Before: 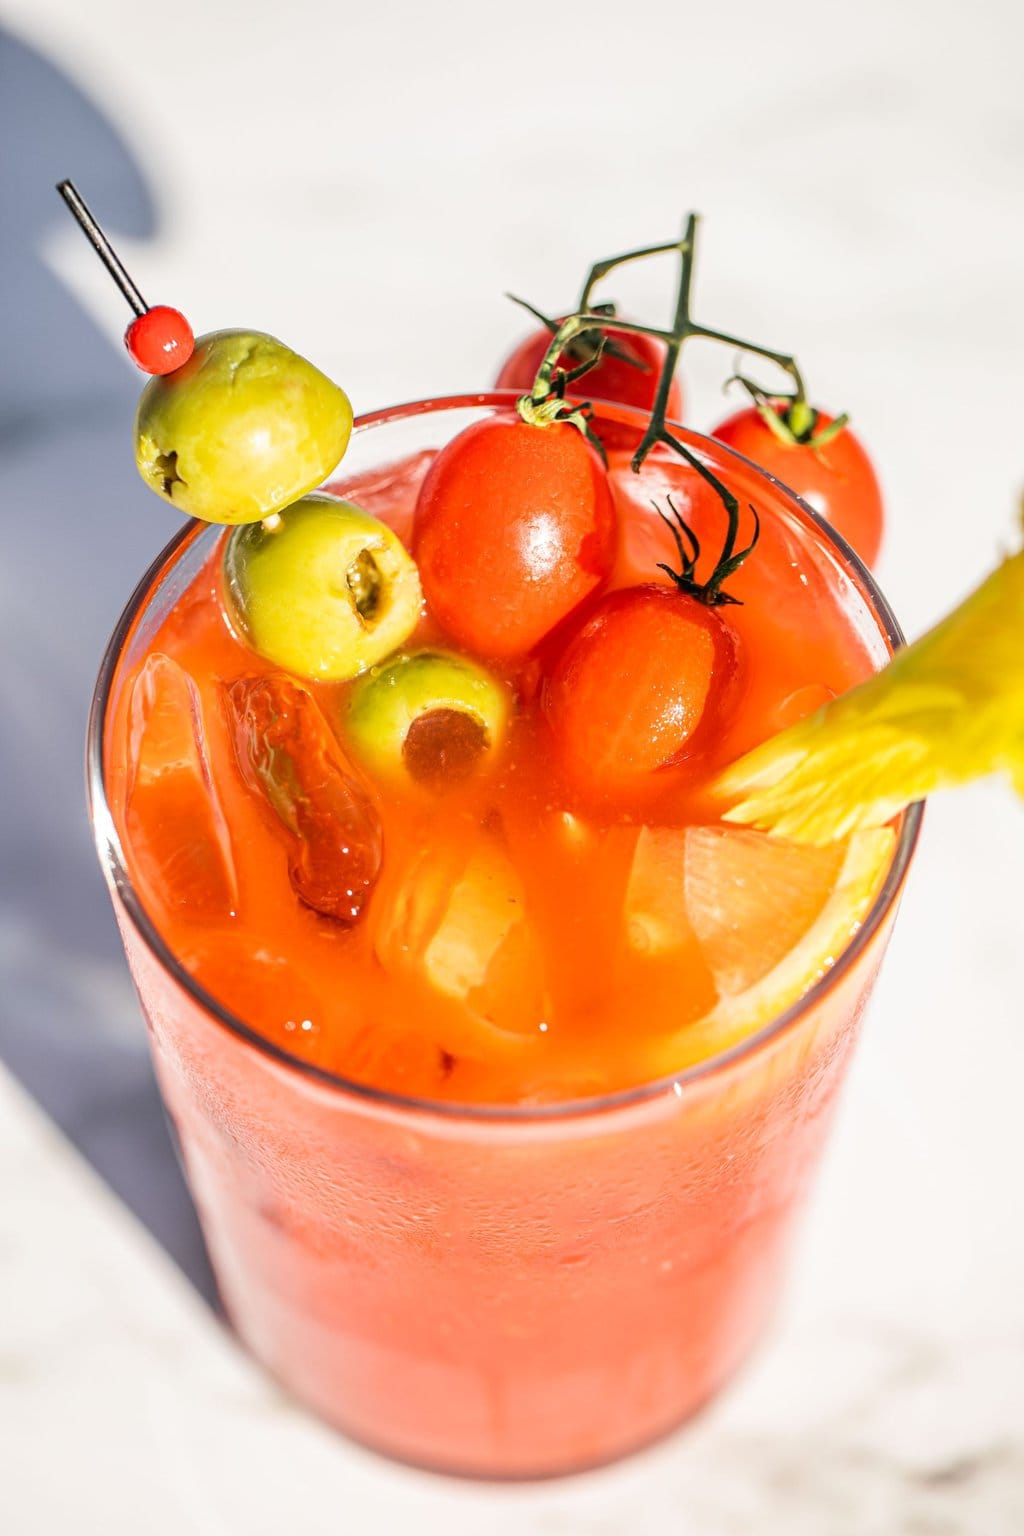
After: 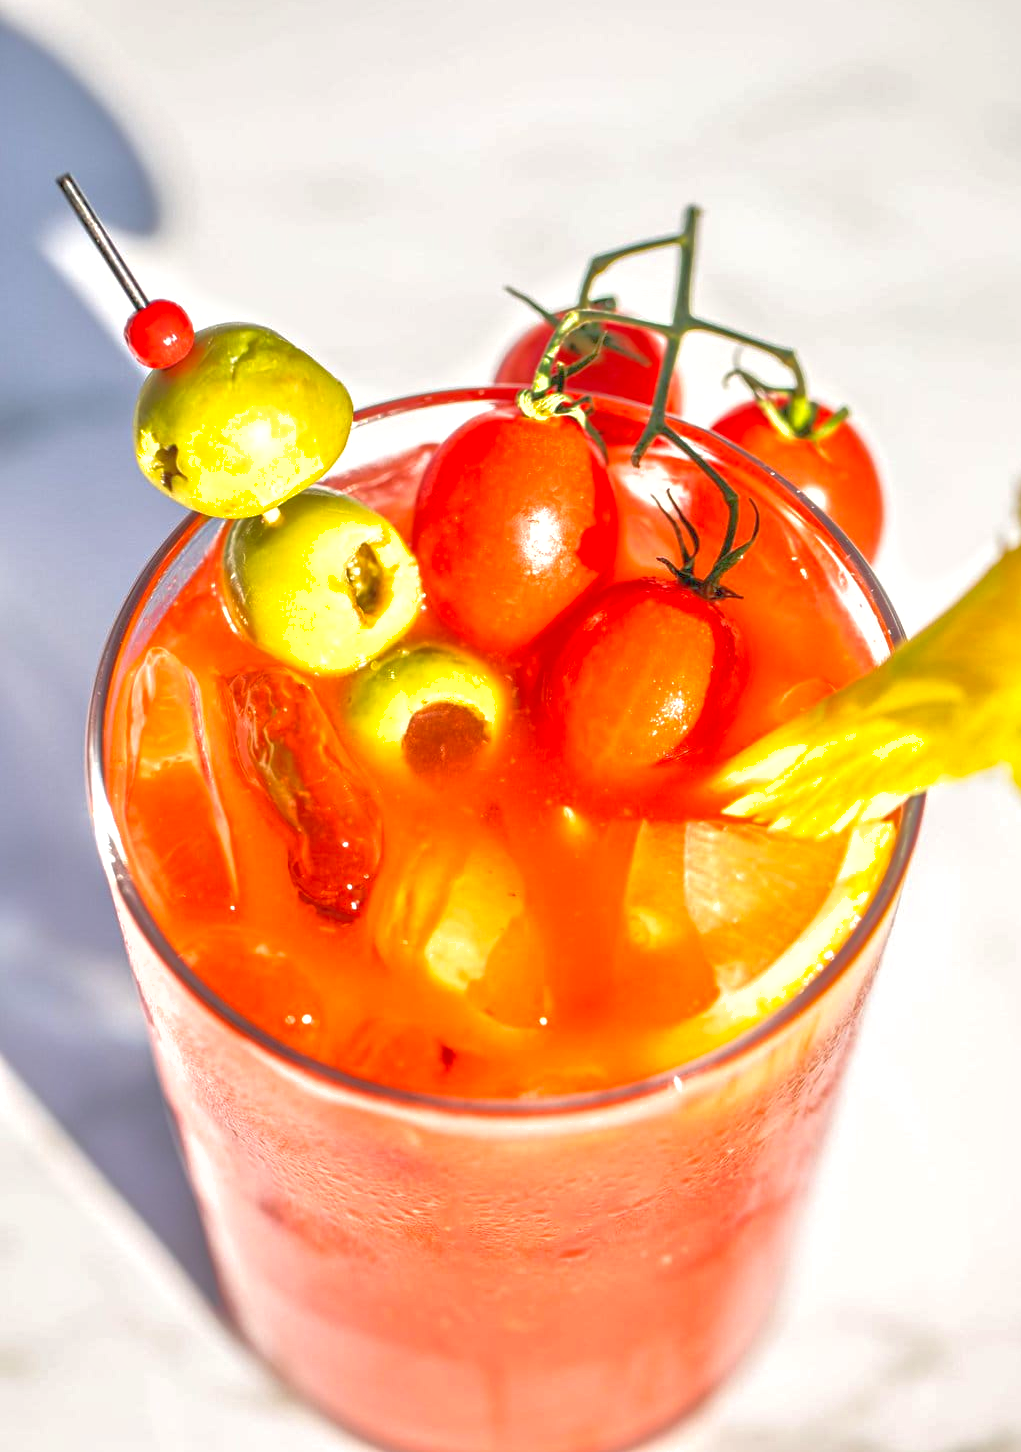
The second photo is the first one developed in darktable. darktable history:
crop: top 0.403%, right 0.264%, bottom 5.02%
exposure: exposure 0.128 EV, compensate highlight preservation false
shadows and highlights: highlights color adjustment 53.13%
tone equalizer: -8 EV 1.99 EV, -7 EV 1.96 EV, -6 EV 1.98 EV, -5 EV 1.99 EV, -4 EV 1.99 EV, -3 EV 1.47 EV, -2 EV 0.992 EV, -1 EV 0.517 EV, mask exposure compensation -0.492 EV
